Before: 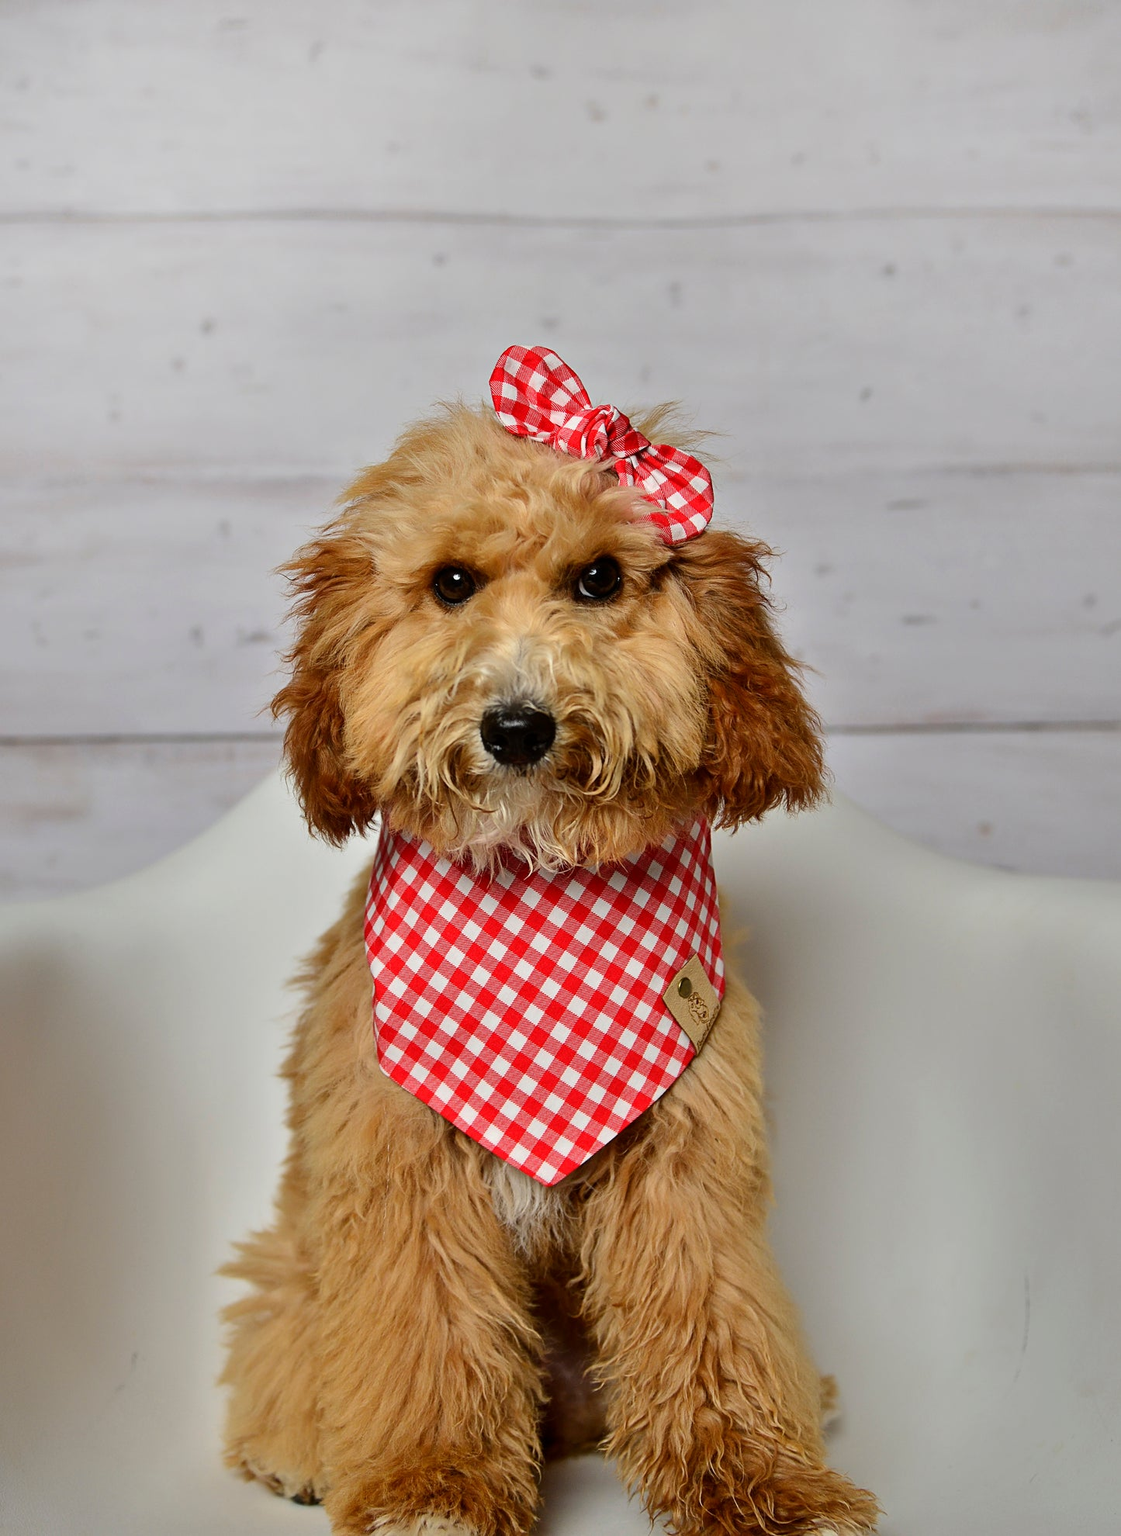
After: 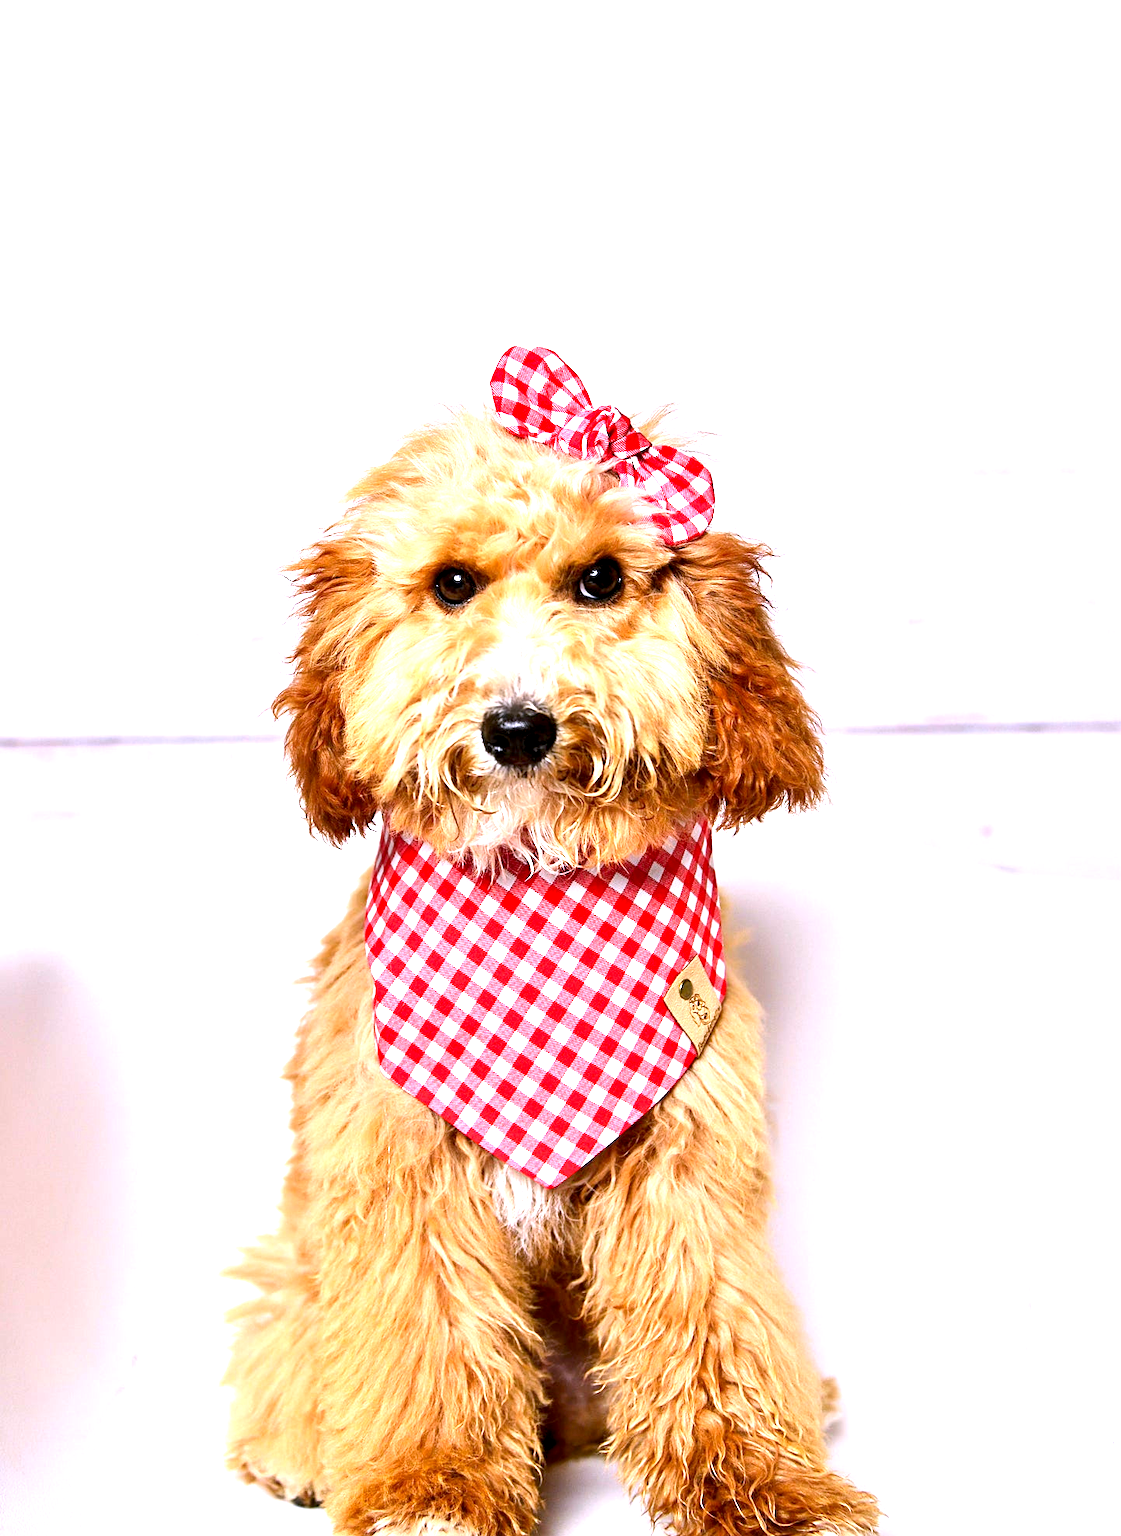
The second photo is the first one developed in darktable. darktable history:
white balance: red 1.042, blue 1.17
crop: top 0.05%, bottom 0.098%
contrast equalizer: octaves 7, y [[0.524 ×6], [0.512 ×6], [0.379 ×6], [0 ×6], [0 ×6]]
exposure: black level correction 0.001, exposure 1.719 EV, compensate exposure bias true, compensate highlight preservation false
